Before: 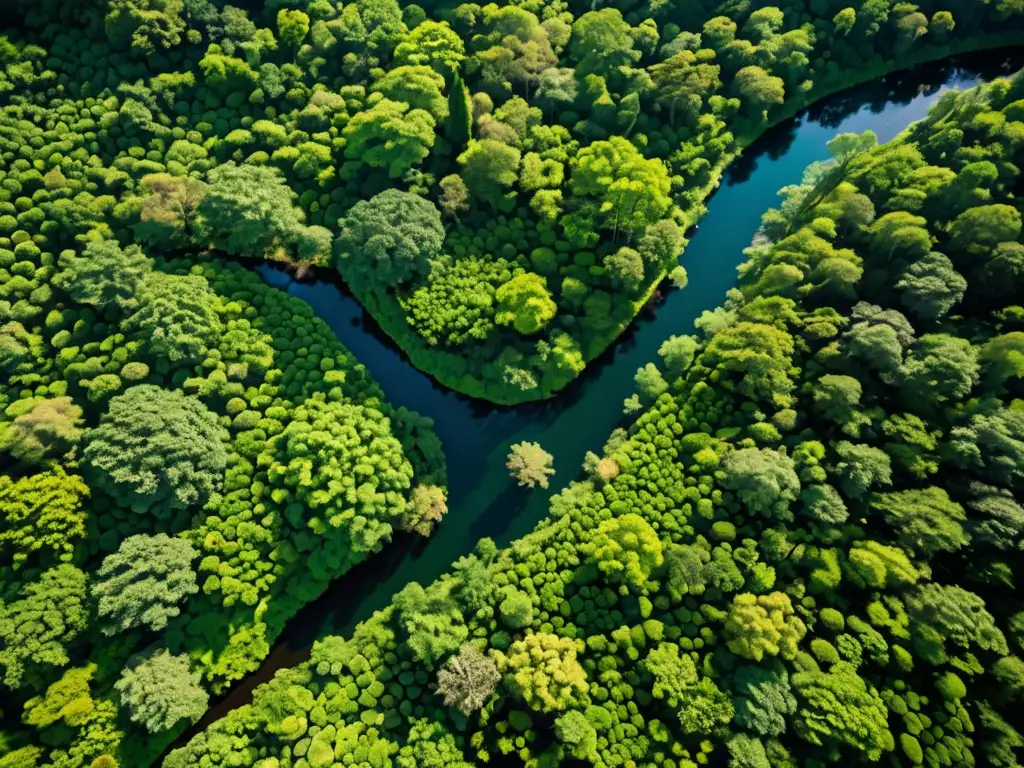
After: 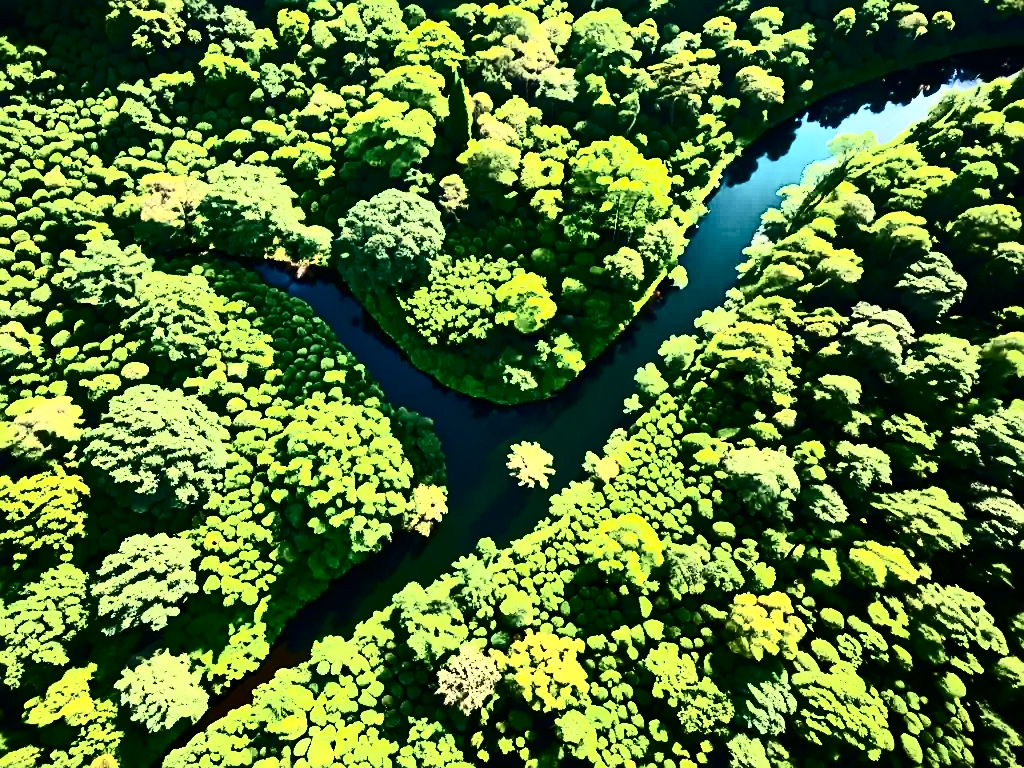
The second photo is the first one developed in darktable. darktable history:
sharpen: on, module defaults
exposure: black level correction 0, exposure 0.698 EV, compensate highlight preservation false
contrast brightness saturation: contrast 0.945, brightness 0.197
